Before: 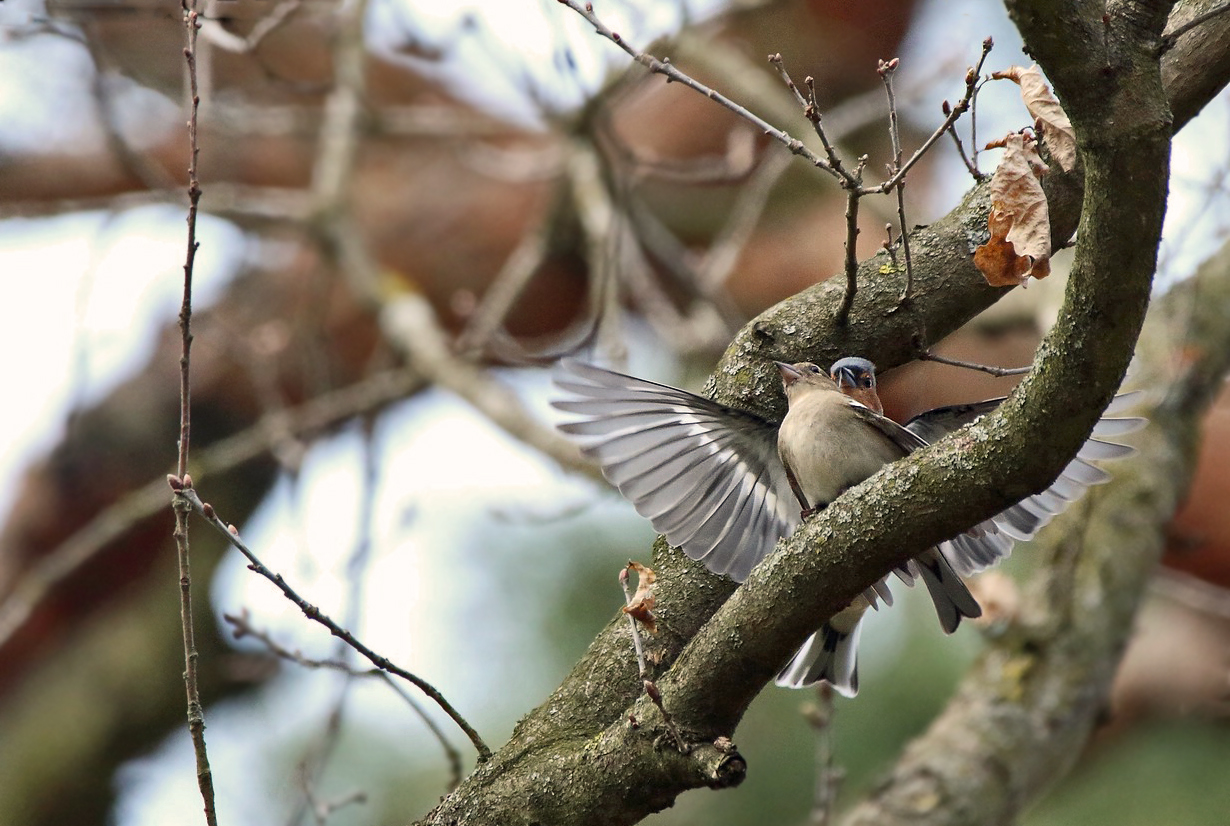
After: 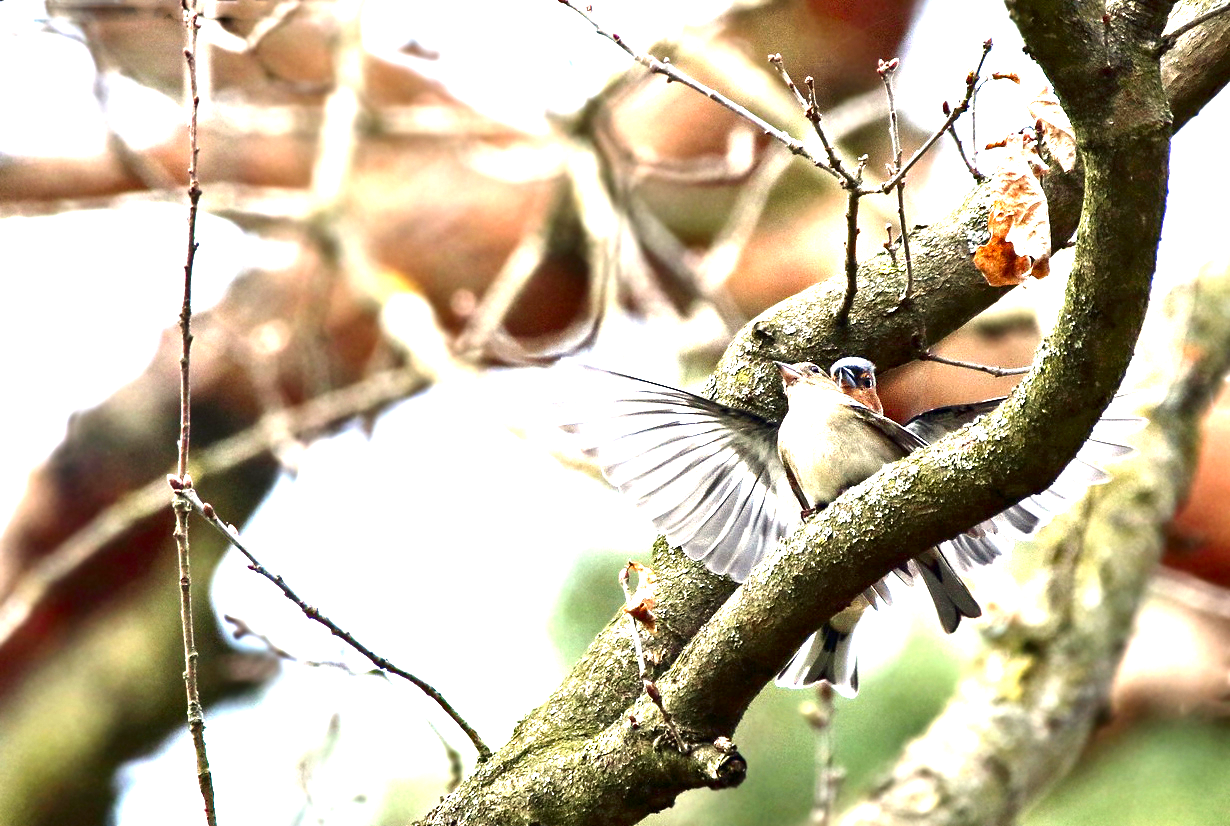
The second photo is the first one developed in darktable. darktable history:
tone equalizer: -8 EV -0.416 EV, -7 EV -0.399 EV, -6 EV -0.373 EV, -5 EV -0.26 EV, -3 EV 0.25 EV, -2 EV 0.362 EV, -1 EV 0.406 EV, +0 EV 0.422 EV
contrast brightness saturation: contrast 0.105, brightness -0.279, saturation 0.14
exposure: black level correction 0, exposure 1.74 EV, compensate highlight preservation false
